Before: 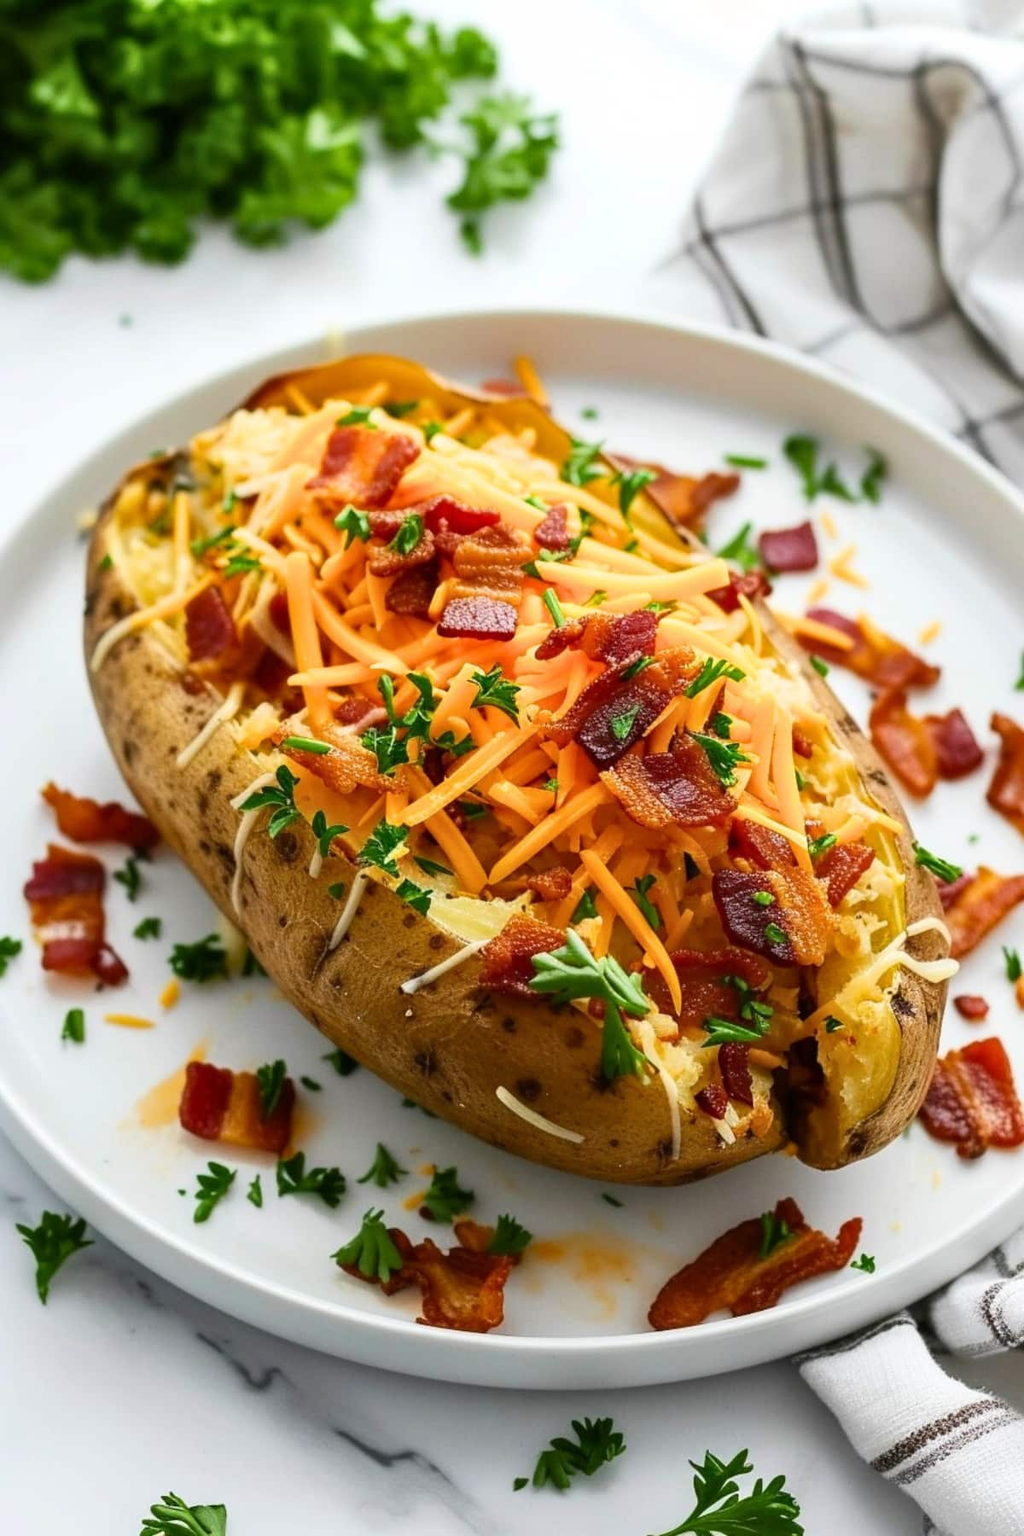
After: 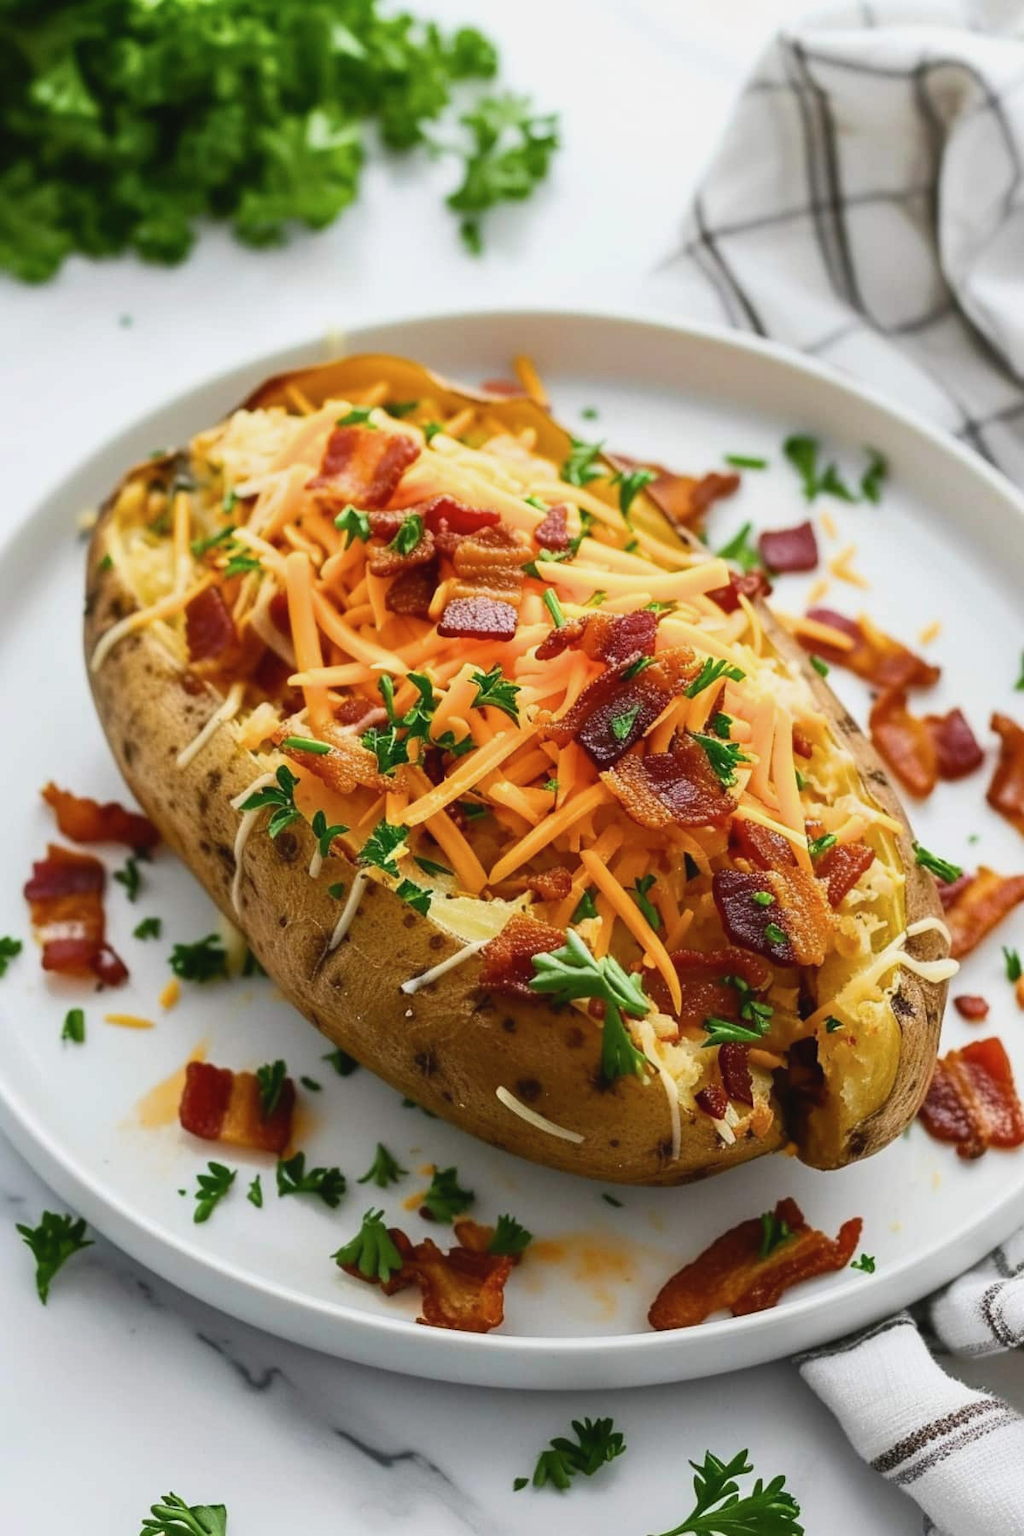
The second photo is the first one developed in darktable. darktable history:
contrast brightness saturation: contrast -0.083, brightness -0.038, saturation -0.11
